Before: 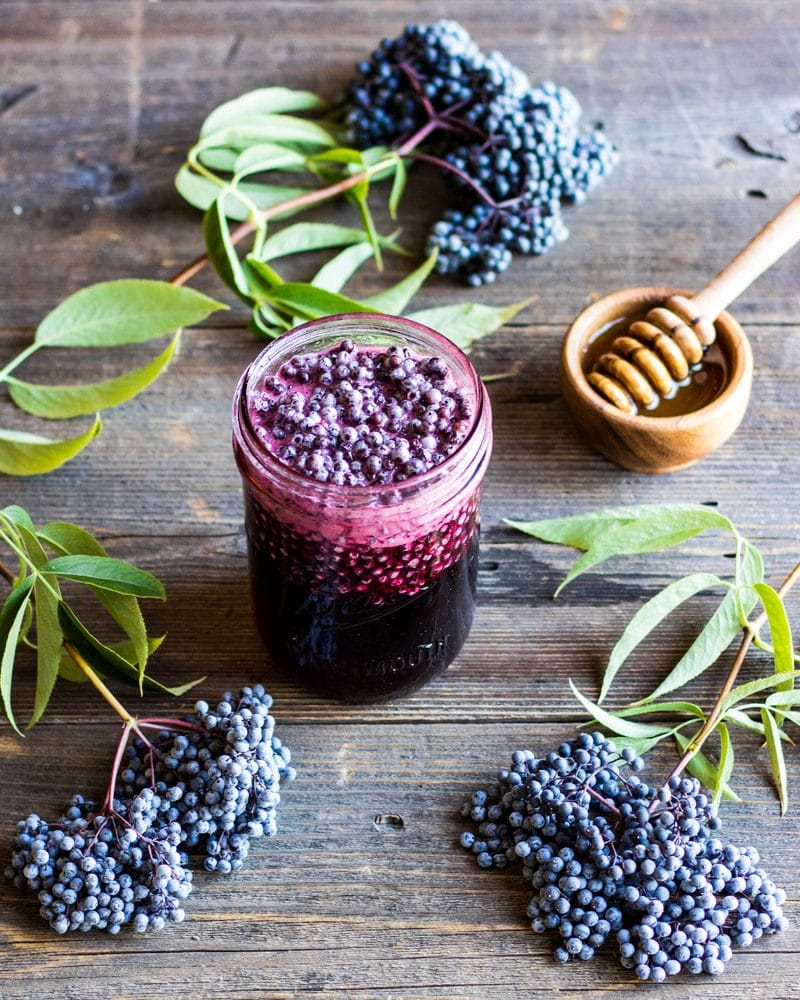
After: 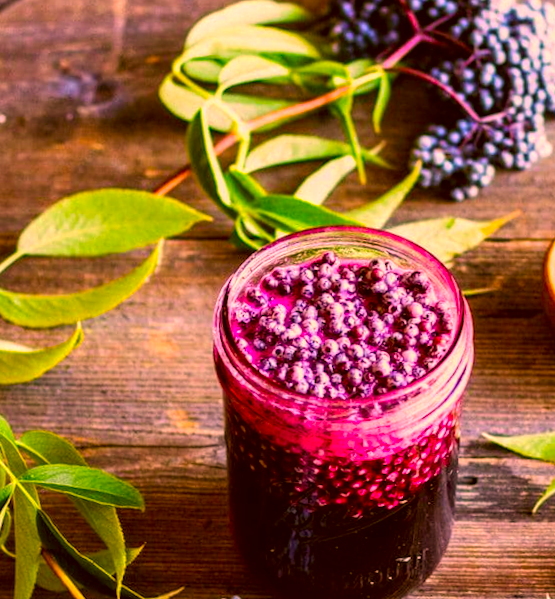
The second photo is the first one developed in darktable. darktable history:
crop and rotate: angle -4.99°, left 2.122%, top 6.945%, right 27.566%, bottom 30.519%
rotate and perspective: rotation -4.25°, automatic cropping off
local contrast: on, module defaults
color correction: highlights a* 10.44, highlights b* 30.04, shadows a* 2.73, shadows b* 17.51, saturation 1.72
white balance: red 1.066, blue 1.119
